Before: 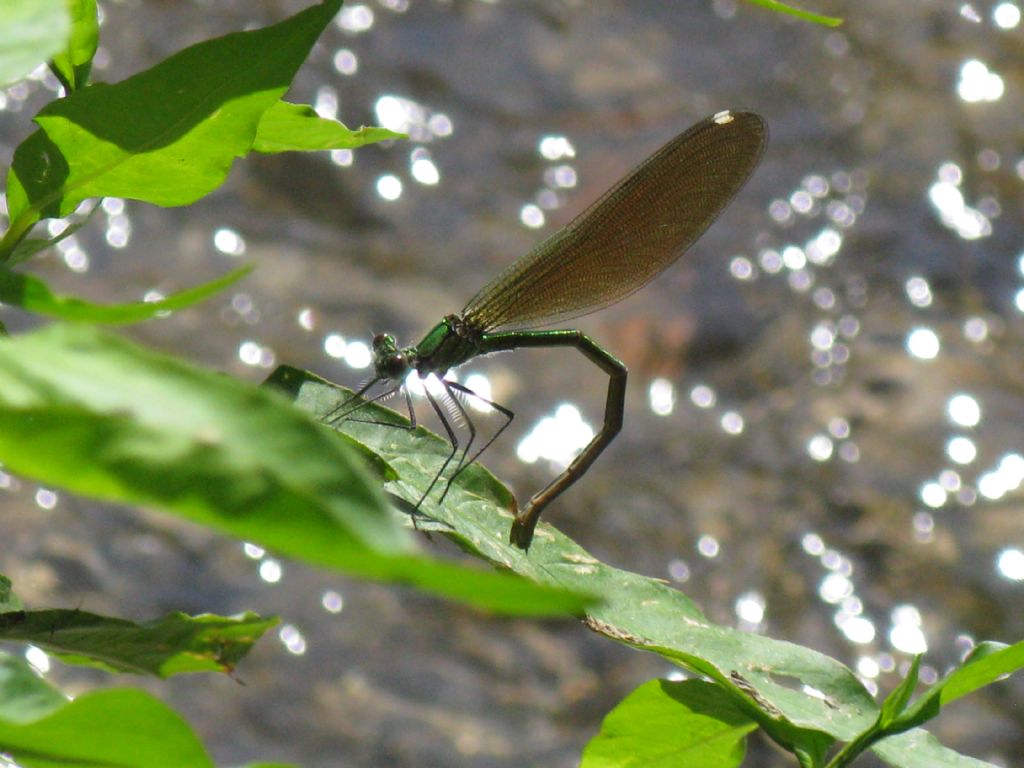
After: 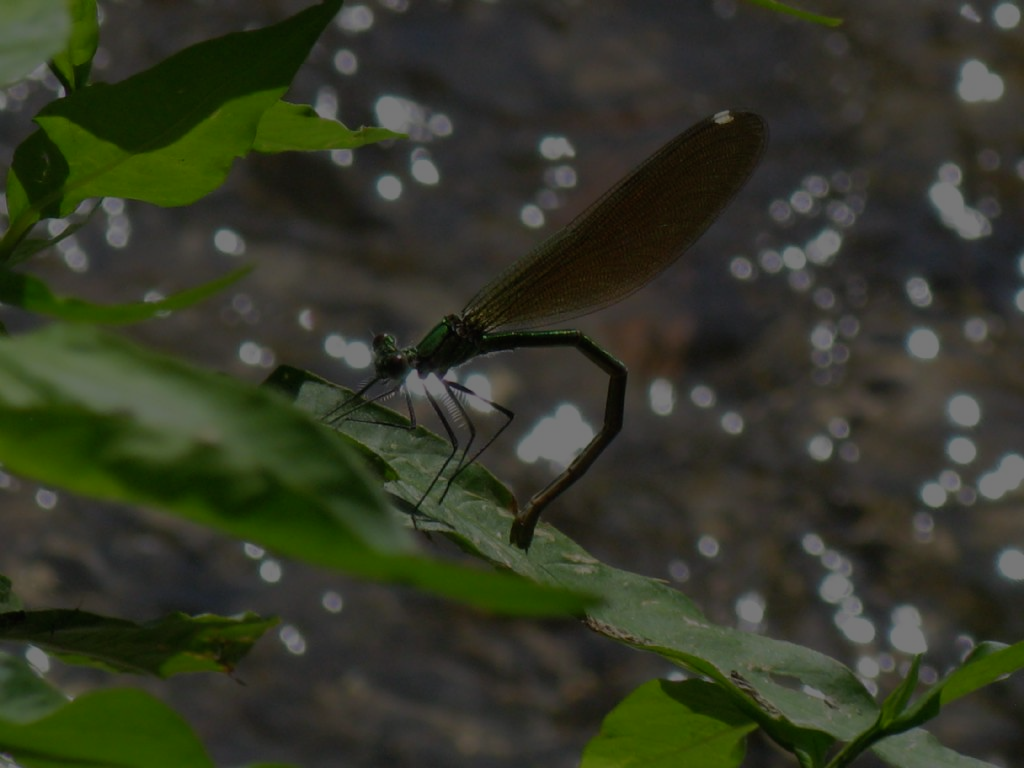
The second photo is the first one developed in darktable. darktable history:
exposure: exposure -2.446 EV, compensate highlight preservation false
